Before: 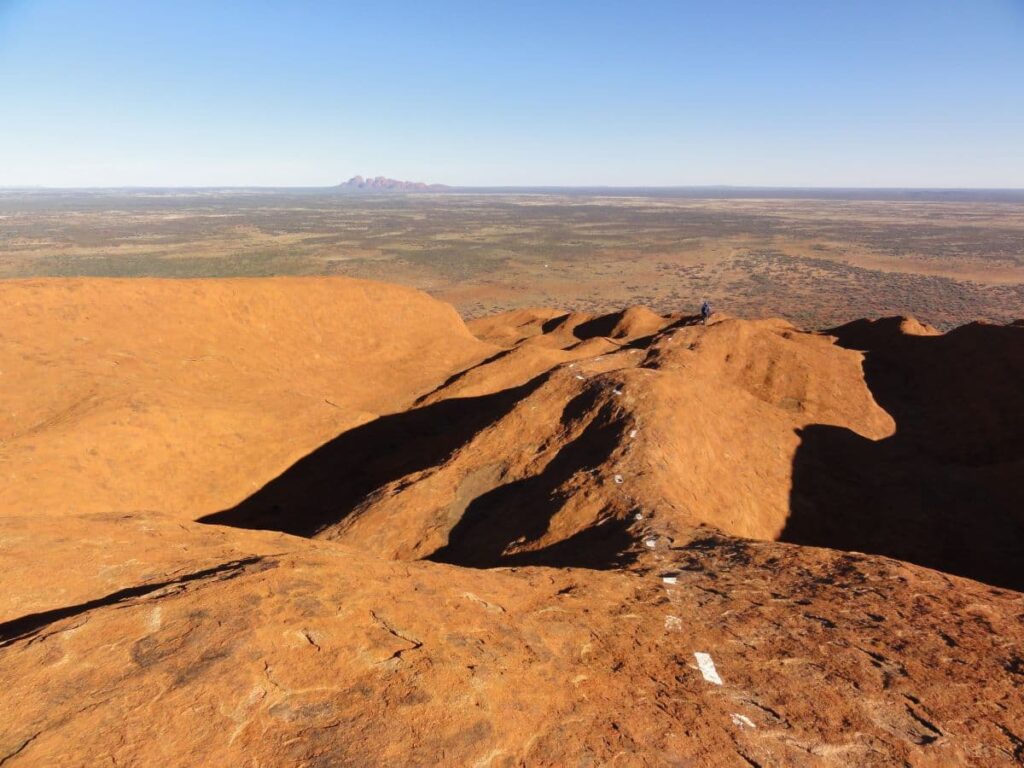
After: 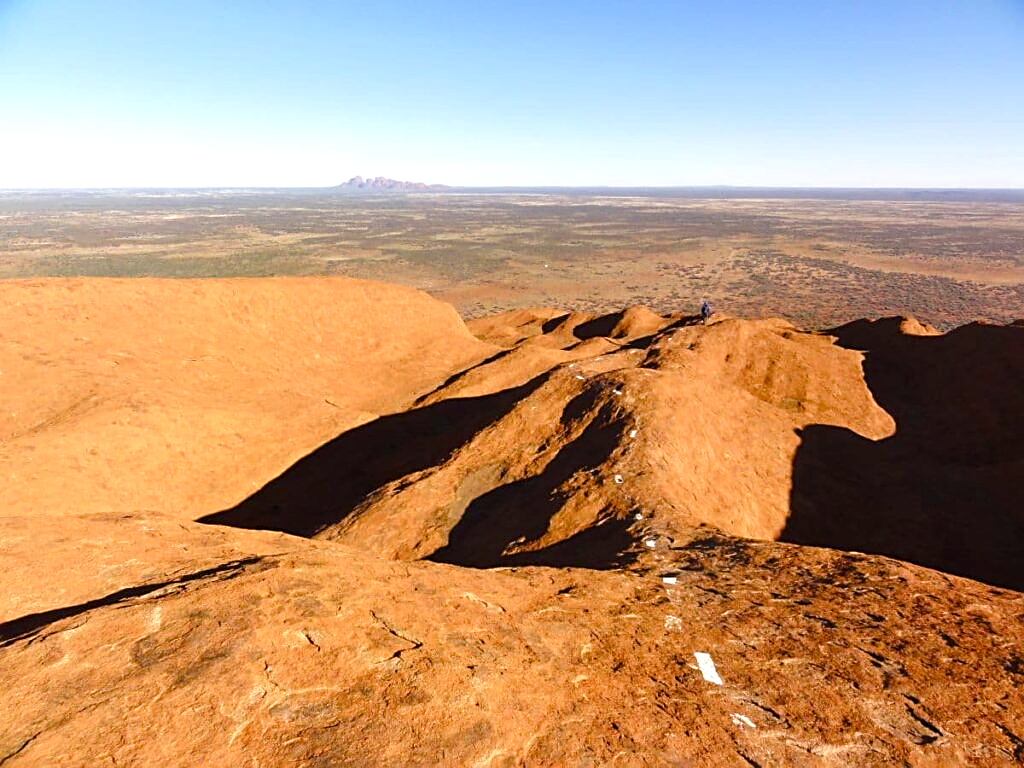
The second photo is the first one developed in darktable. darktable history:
color balance rgb: perceptual saturation grading › global saturation 25%, perceptual saturation grading › highlights -50%, perceptual saturation grading › shadows 30%, perceptual brilliance grading › global brilliance 12%, global vibrance 20%
sharpen: on, module defaults
